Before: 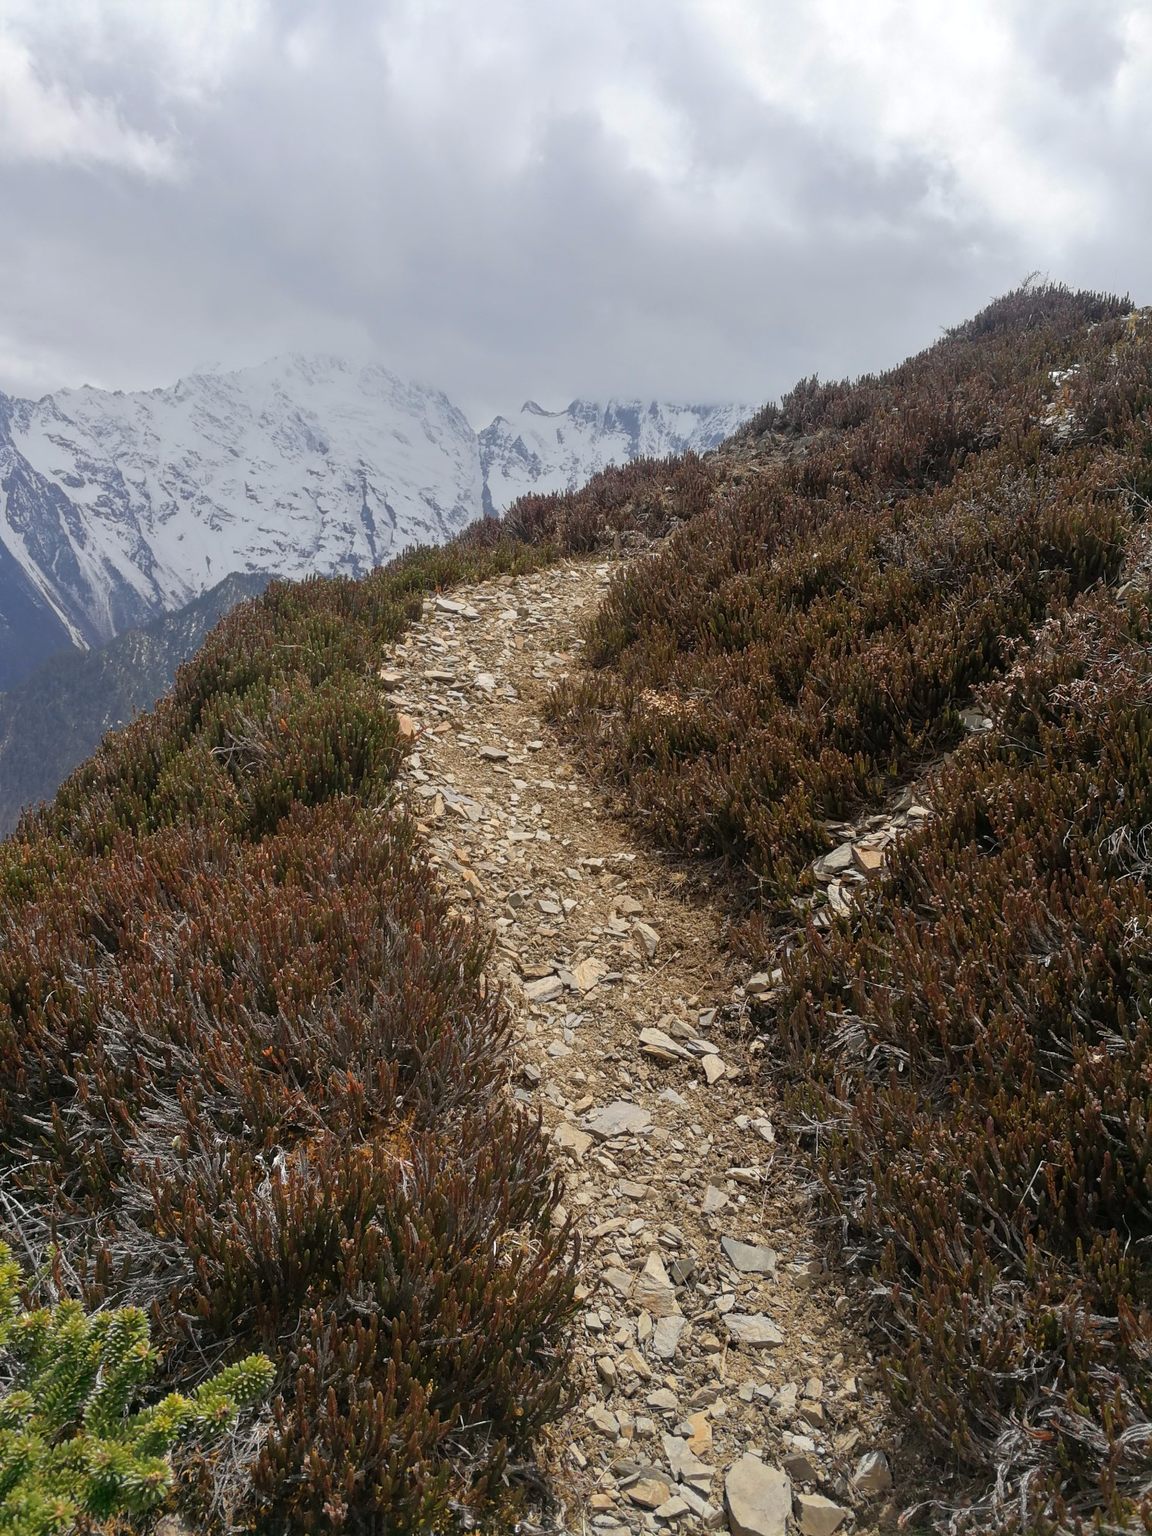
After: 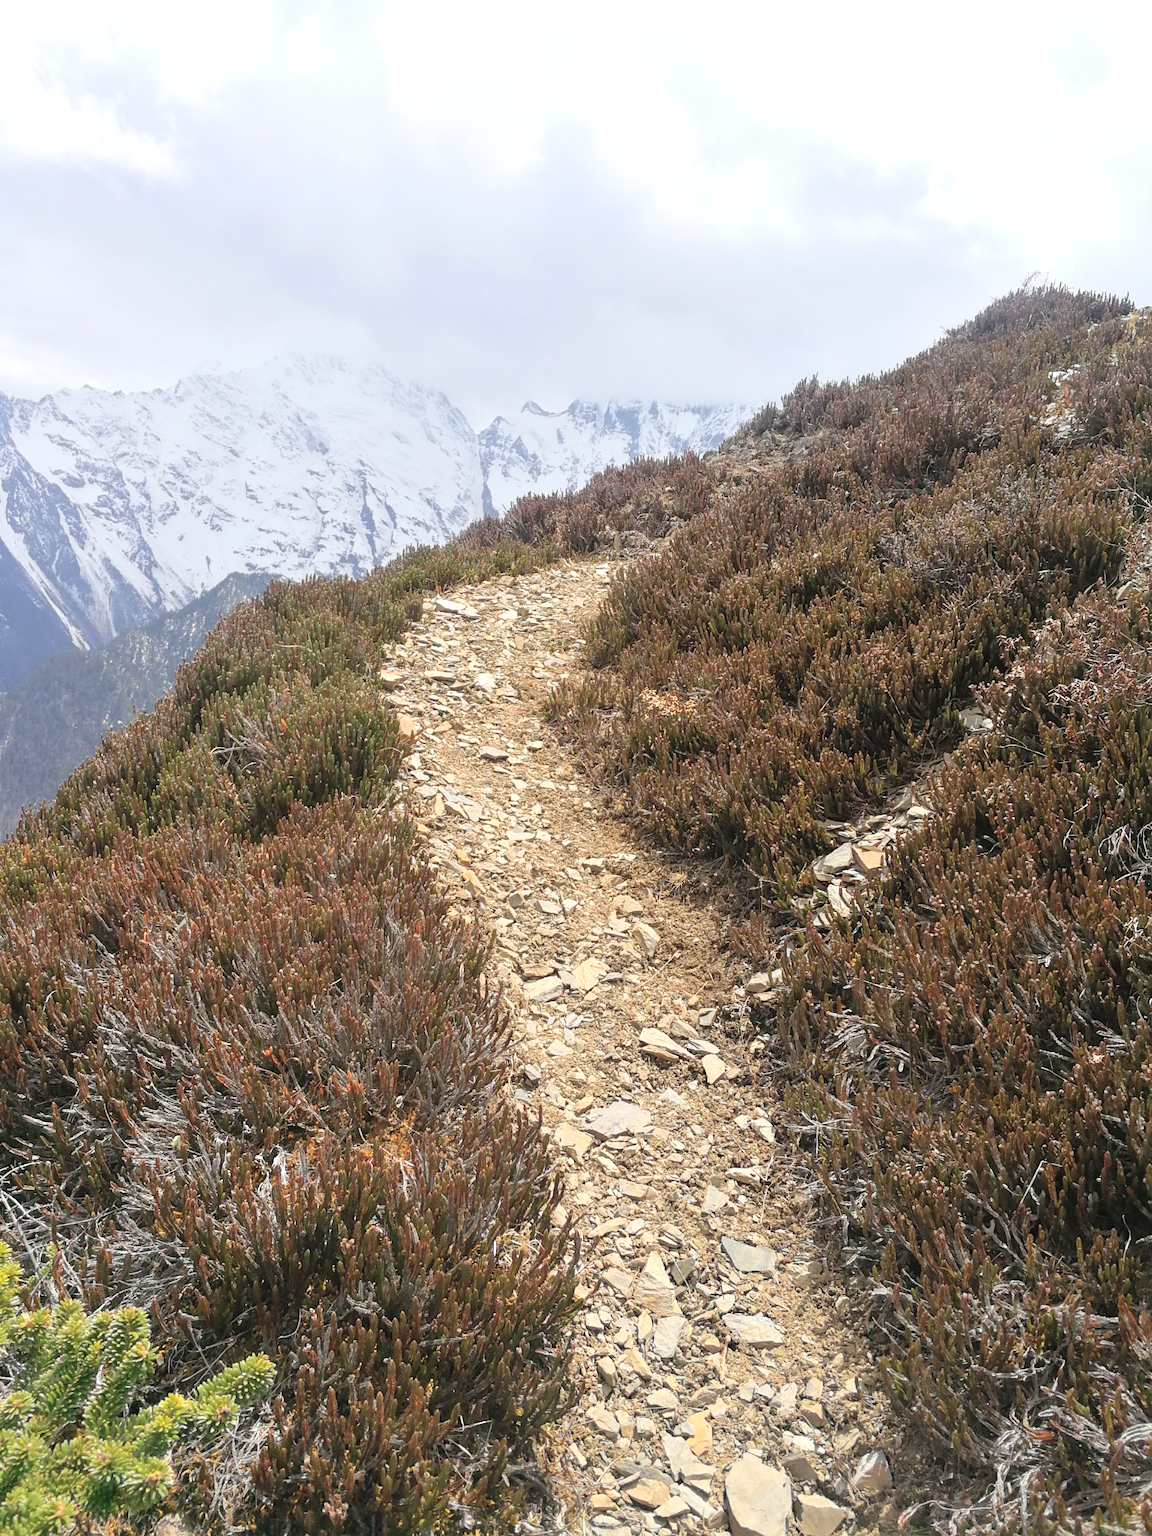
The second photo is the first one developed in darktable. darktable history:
contrast brightness saturation: contrast 0.138, brightness 0.206
exposure: exposure 0.6 EV, compensate highlight preservation false
